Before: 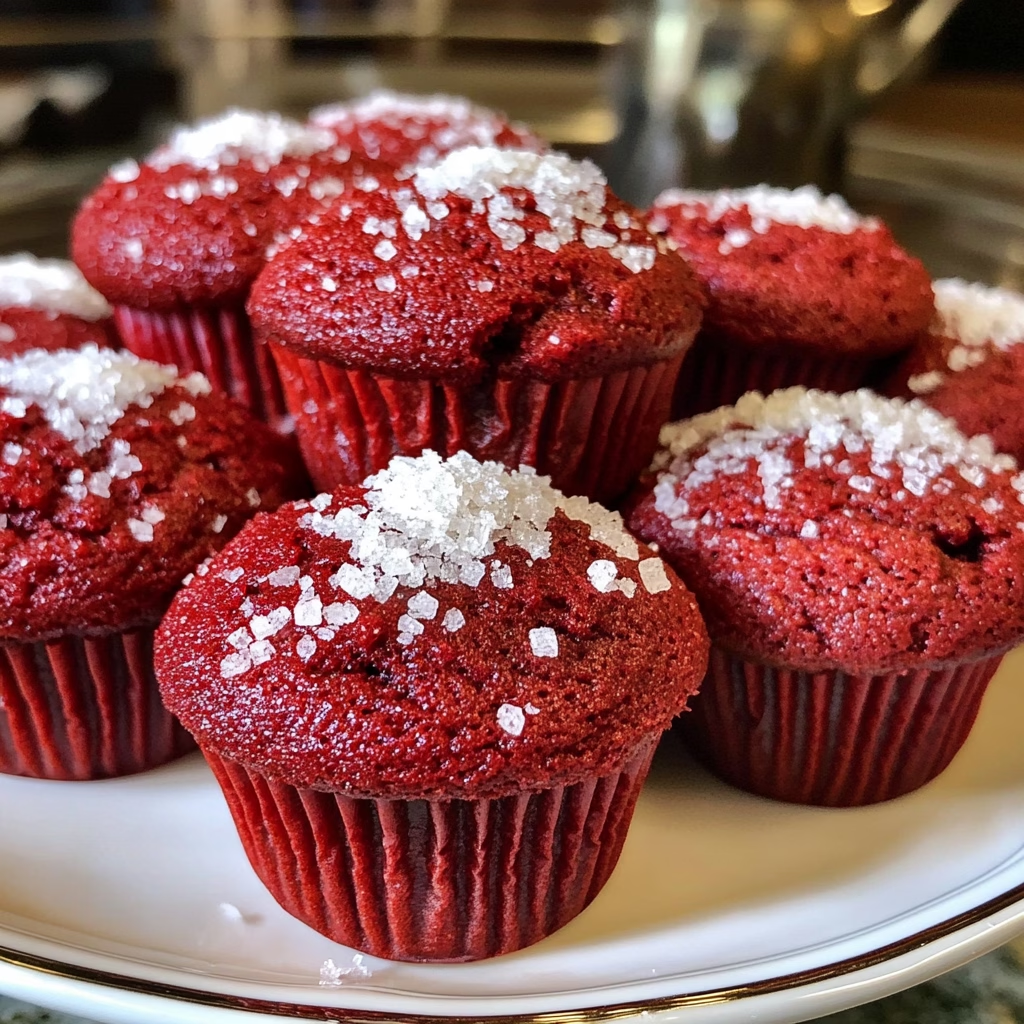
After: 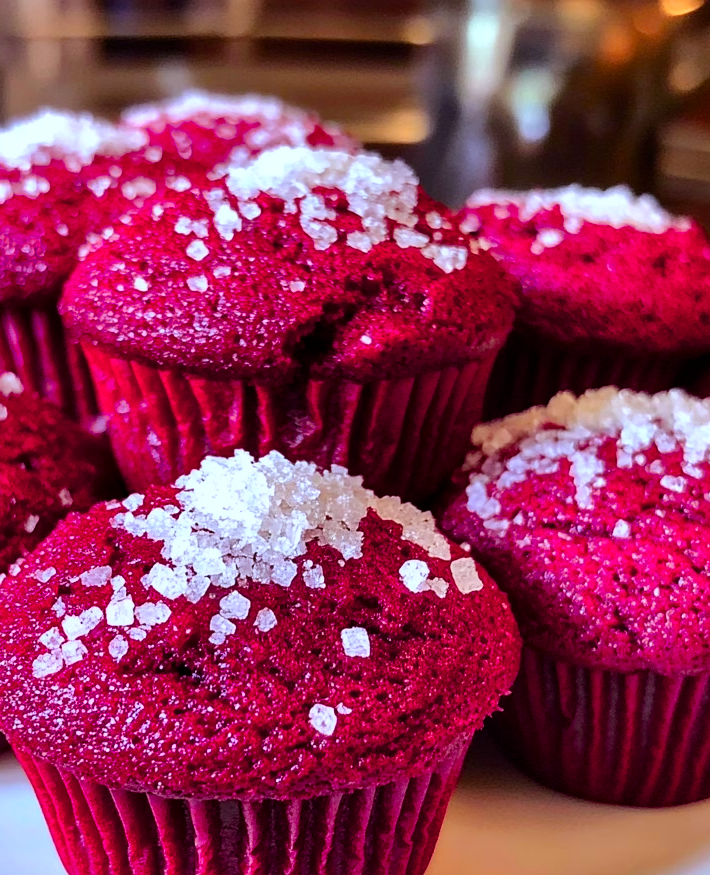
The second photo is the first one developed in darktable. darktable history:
crop: left 18.451%, right 12.212%, bottom 14.455%
color zones: curves: ch1 [(0.24, 0.634) (0.75, 0.5)]; ch2 [(0.253, 0.437) (0.745, 0.491)]
color balance rgb: power › luminance -7.839%, power › chroma 1.366%, power › hue 330.43°, linear chroma grading › global chroma 0.75%, perceptual saturation grading › global saturation 34.403%
color calibration: illuminant as shot in camera, x 0.37, y 0.382, temperature 4317.21 K
